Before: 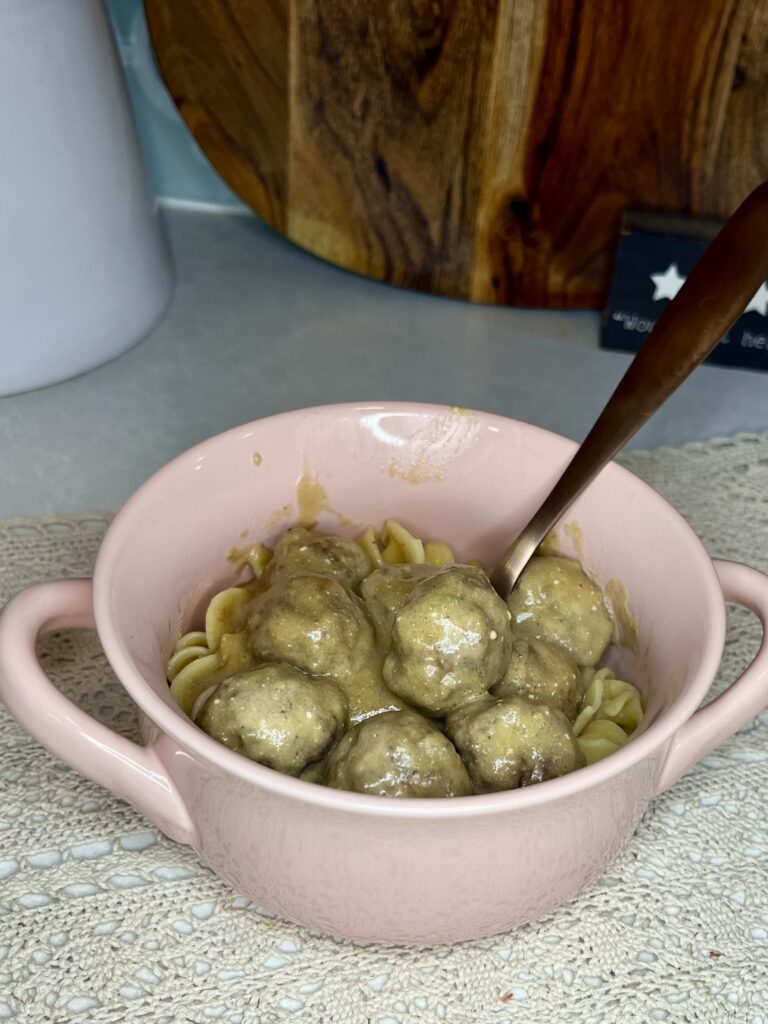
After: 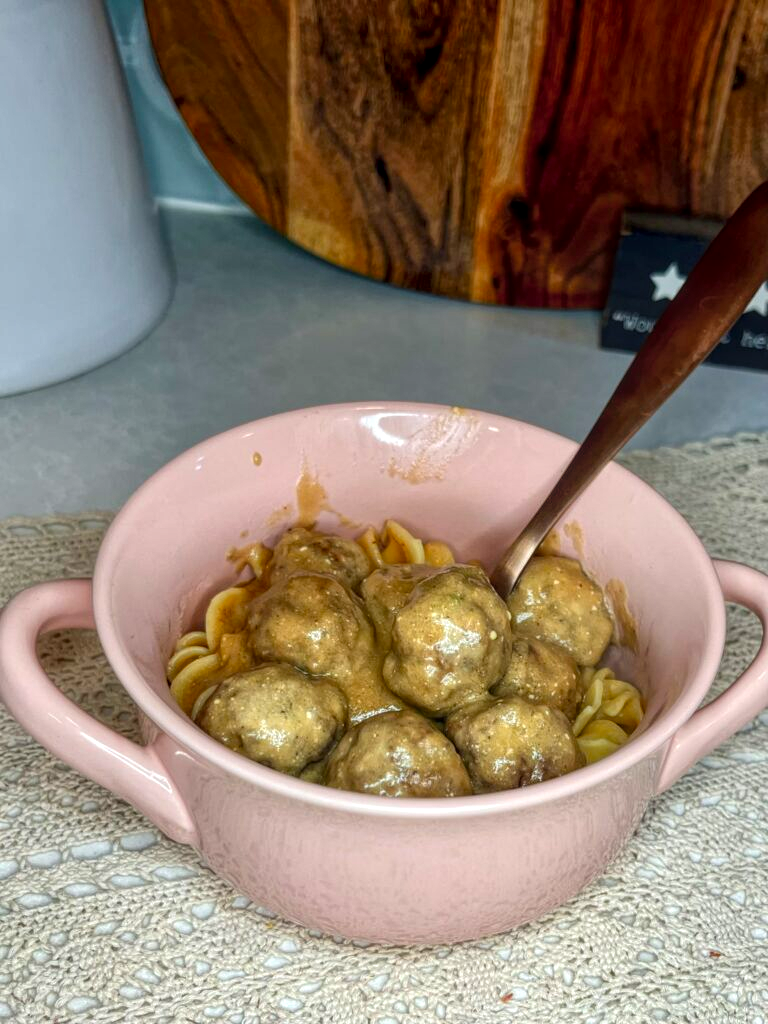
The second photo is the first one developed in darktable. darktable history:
local contrast: highlights 76%, shadows 55%, detail 176%, midtone range 0.205
color zones: curves: ch1 [(0.24, 0.629) (0.75, 0.5)]; ch2 [(0.255, 0.454) (0.745, 0.491)]
